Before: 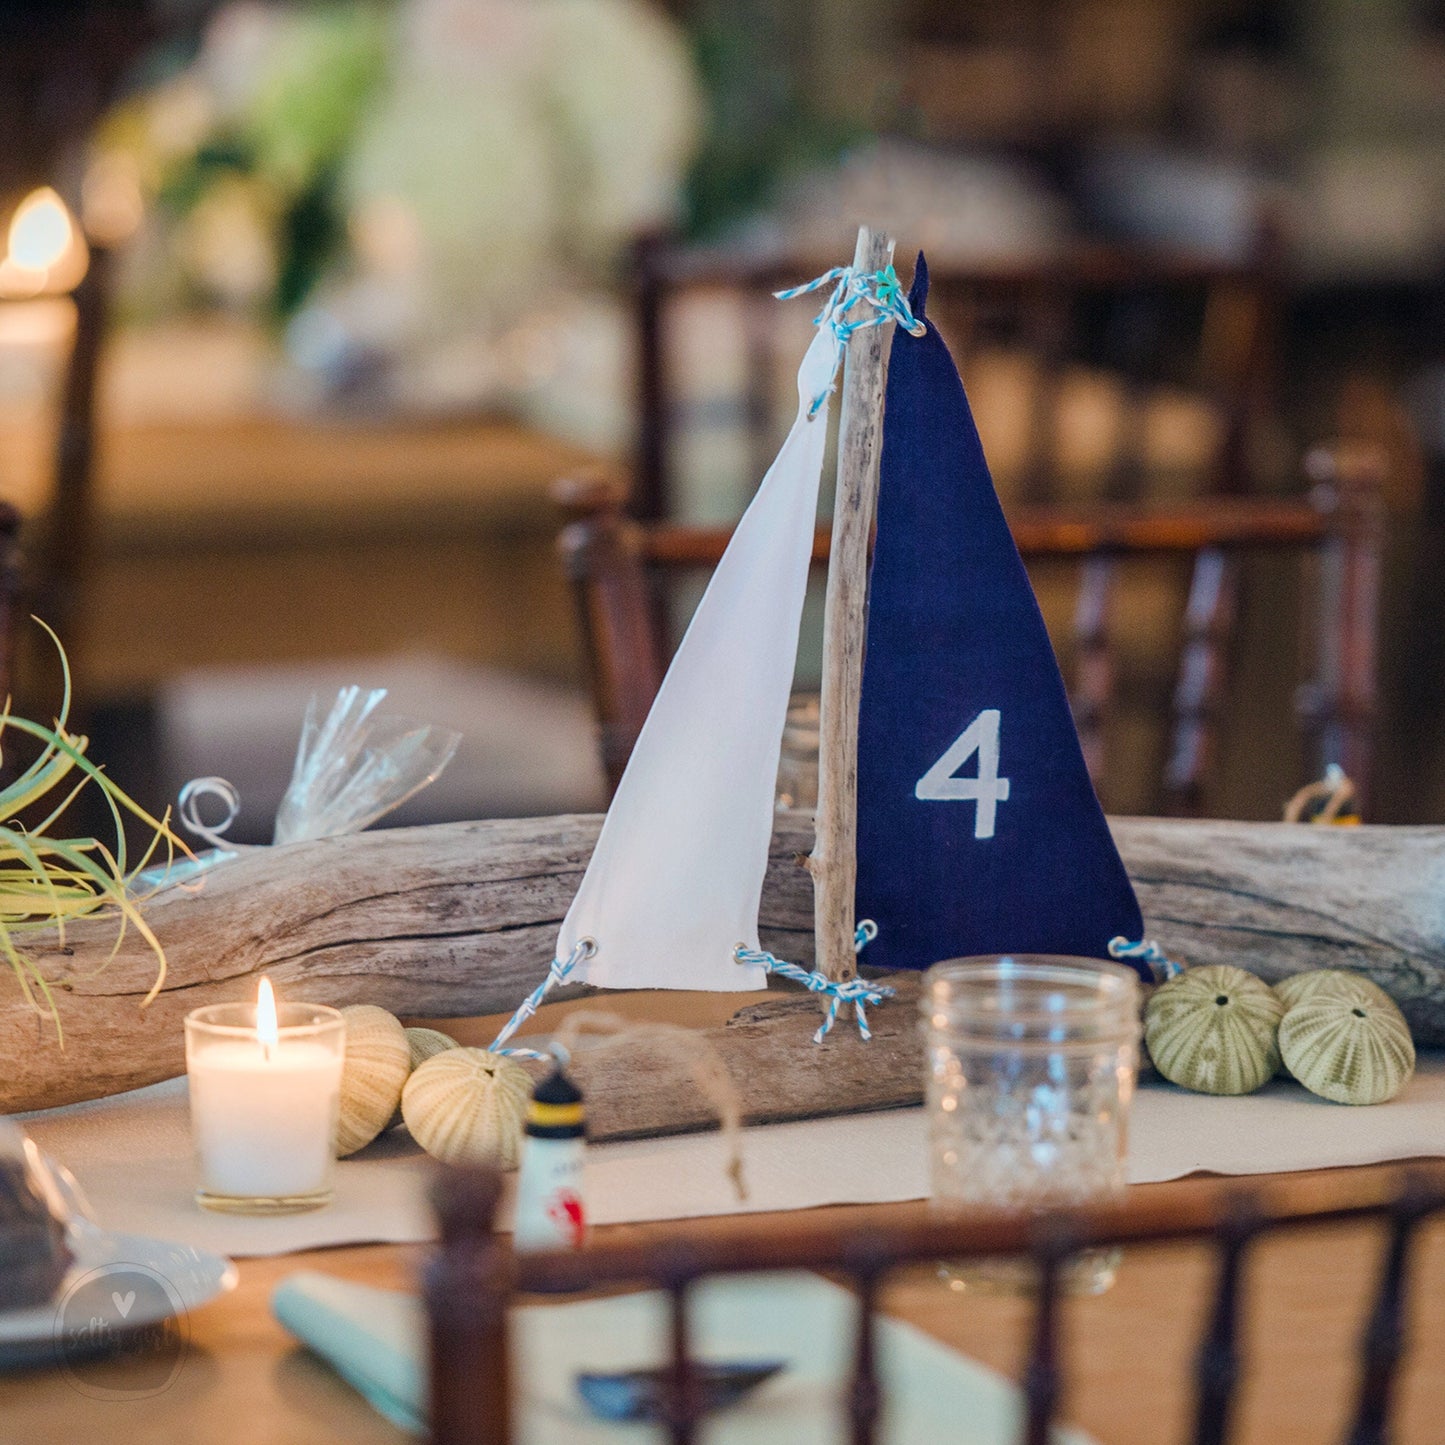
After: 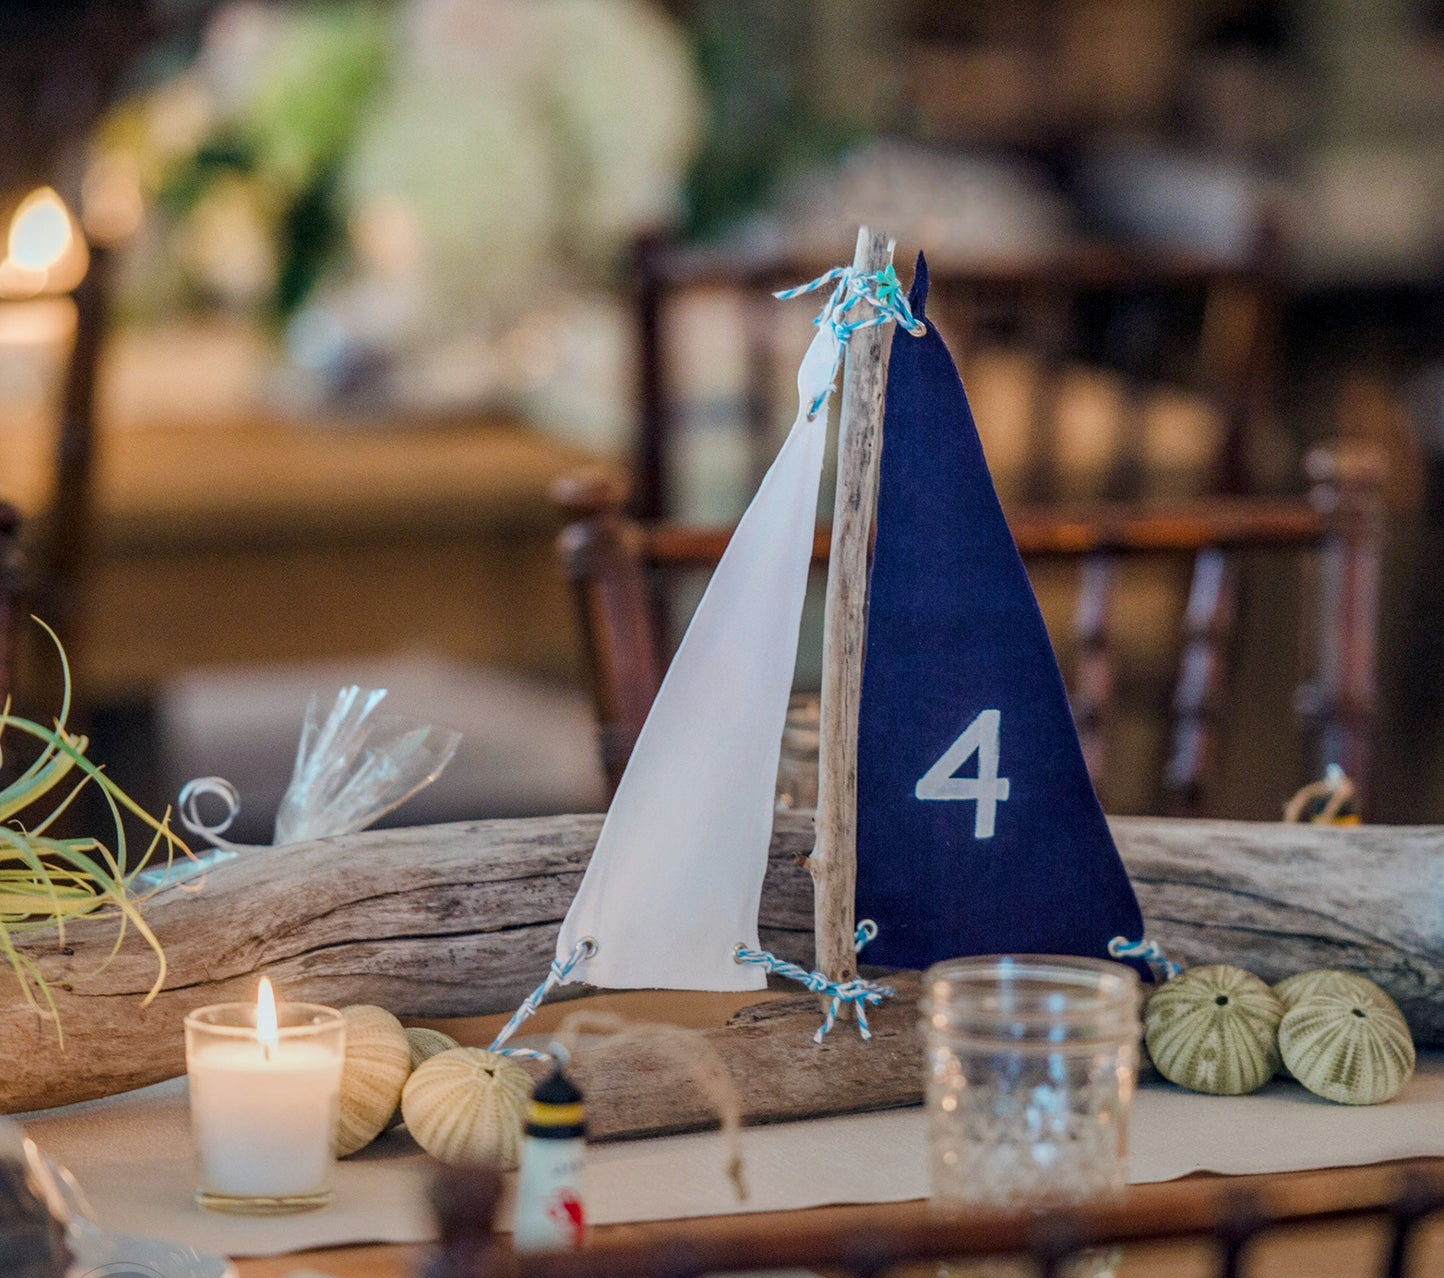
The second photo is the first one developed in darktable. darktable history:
local contrast: detail 130%
graduated density: rotation -180°, offset 27.42
crop and rotate: top 0%, bottom 11.49%
shadows and highlights: shadows 25, white point adjustment -3, highlights -30
